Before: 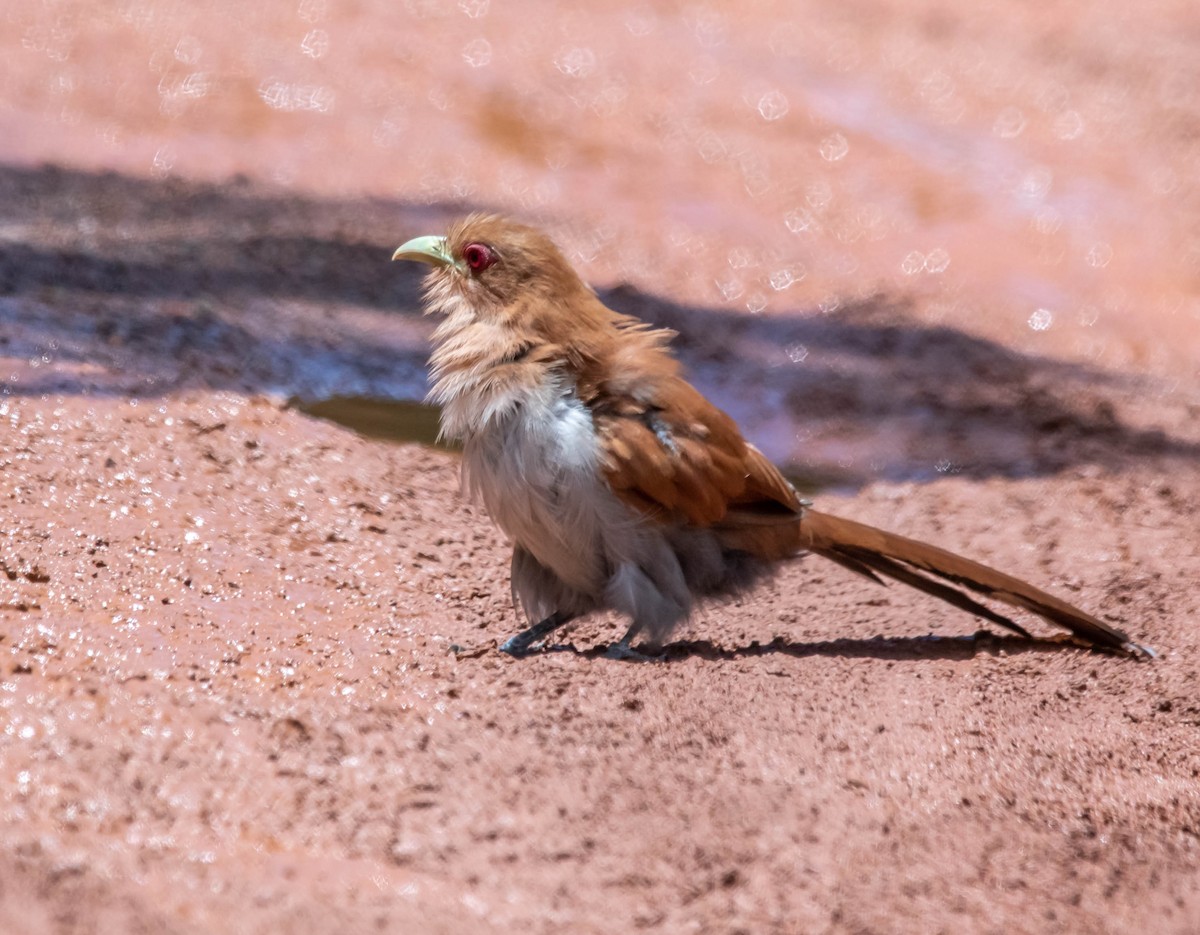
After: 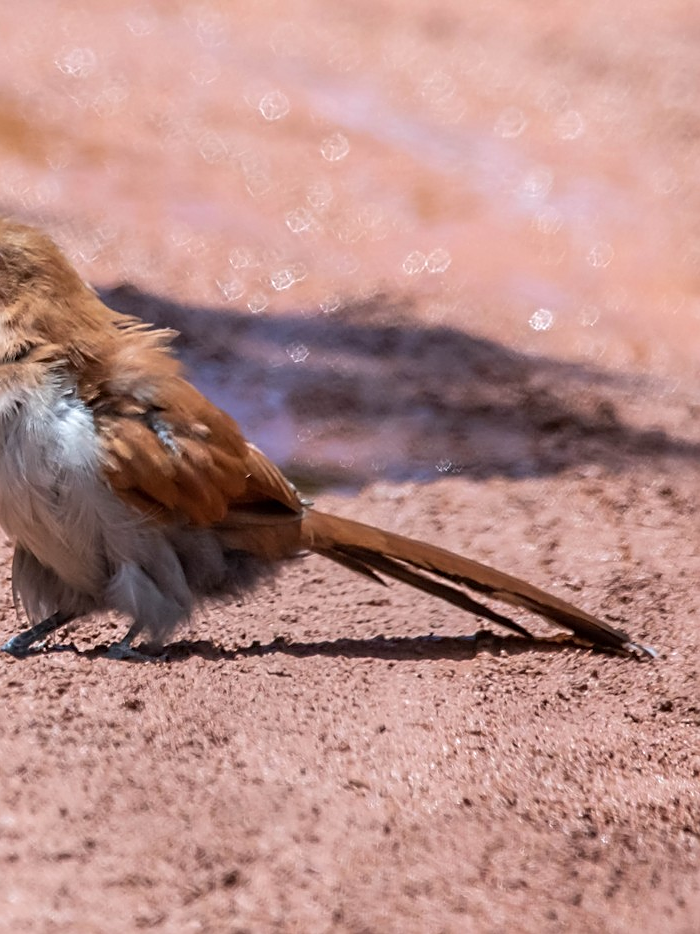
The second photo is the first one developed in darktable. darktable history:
crop: left 41.616%
sharpen: on, module defaults
